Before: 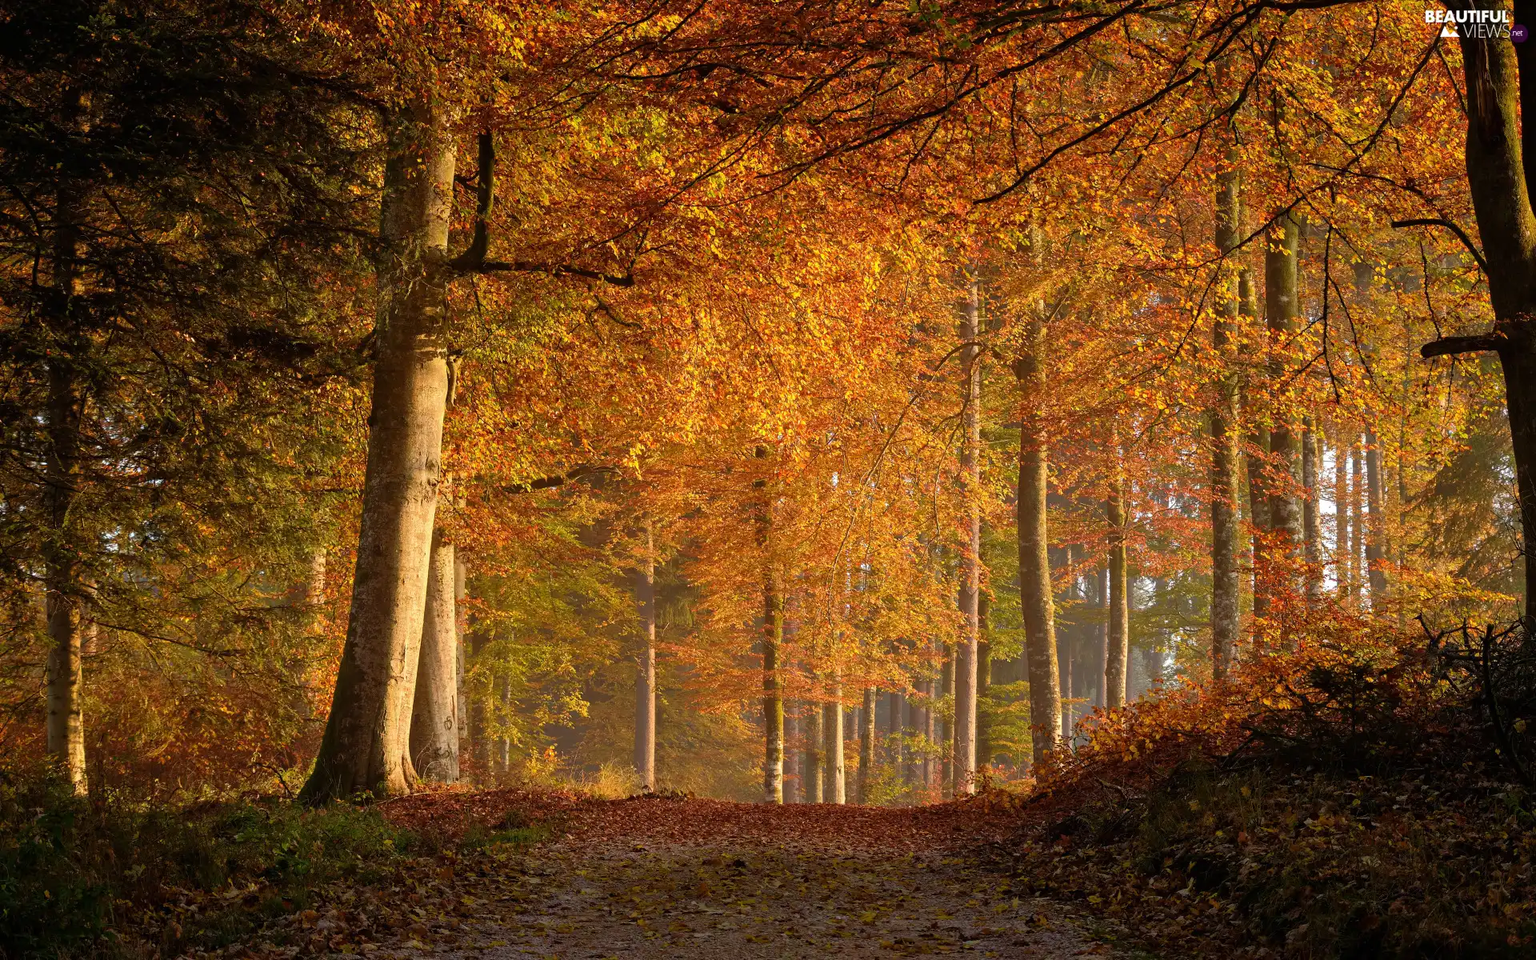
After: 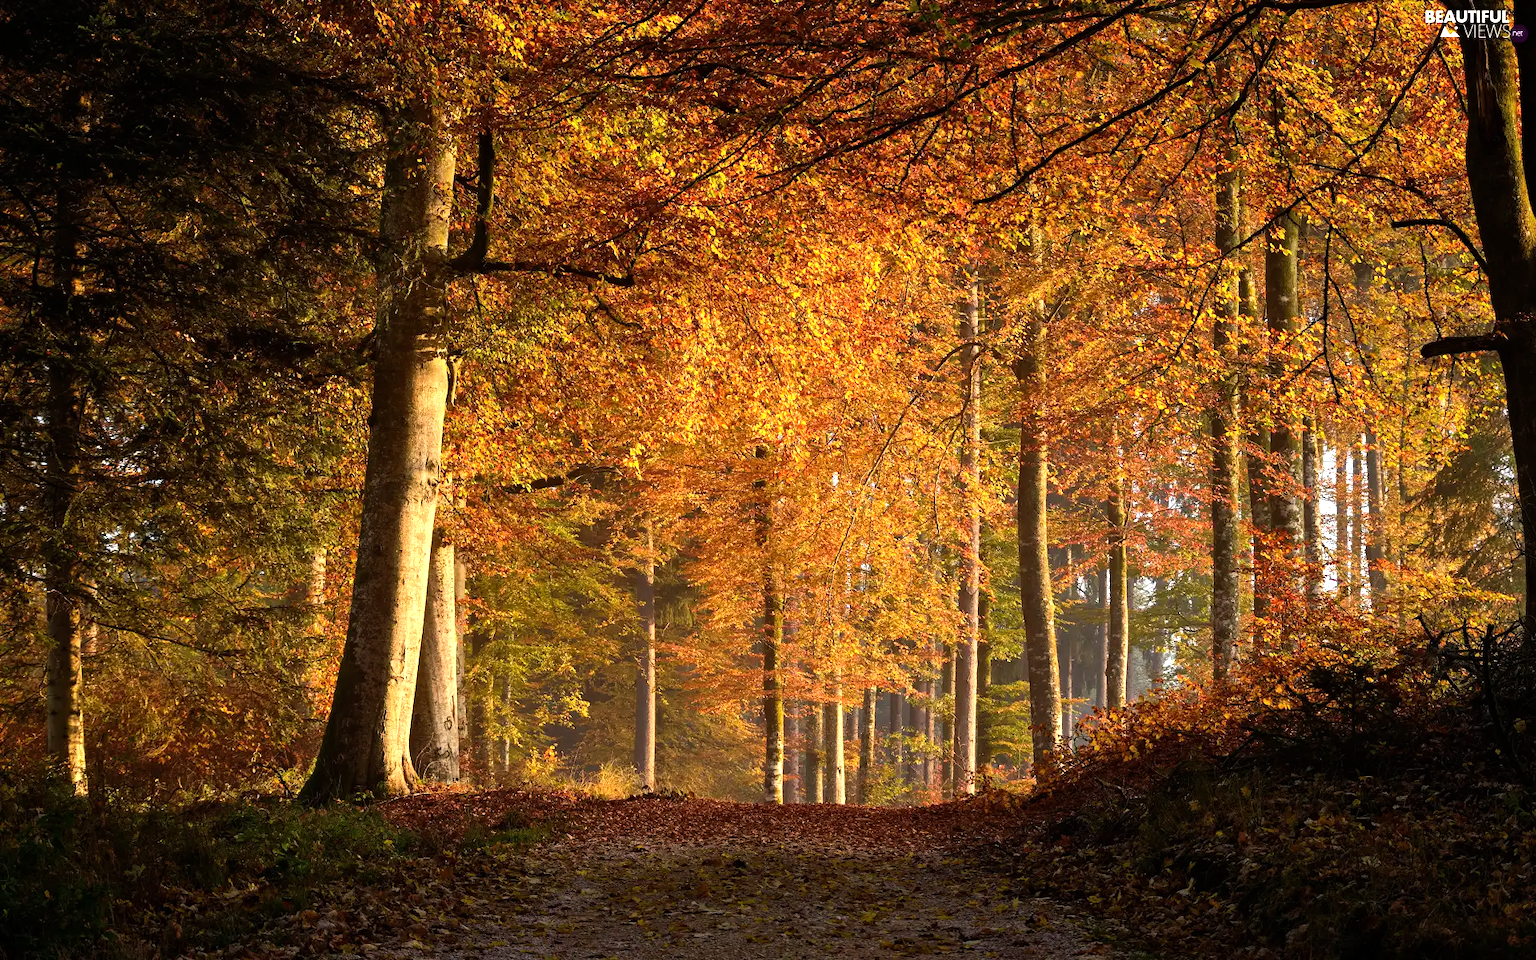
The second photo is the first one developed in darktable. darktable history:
exposure: compensate highlight preservation false
tone equalizer: -8 EV -0.75 EV, -7 EV -0.7 EV, -6 EV -0.6 EV, -5 EV -0.4 EV, -3 EV 0.4 EV, -2 EV 0.6 EV, -1 EV 0.7 EV, +0 EV 0.75 EV, edges refinement/feathering 500, mask exposure compensation -1.57 EV, preserve details no
haze removal: compatibility mode true, adaptive false
